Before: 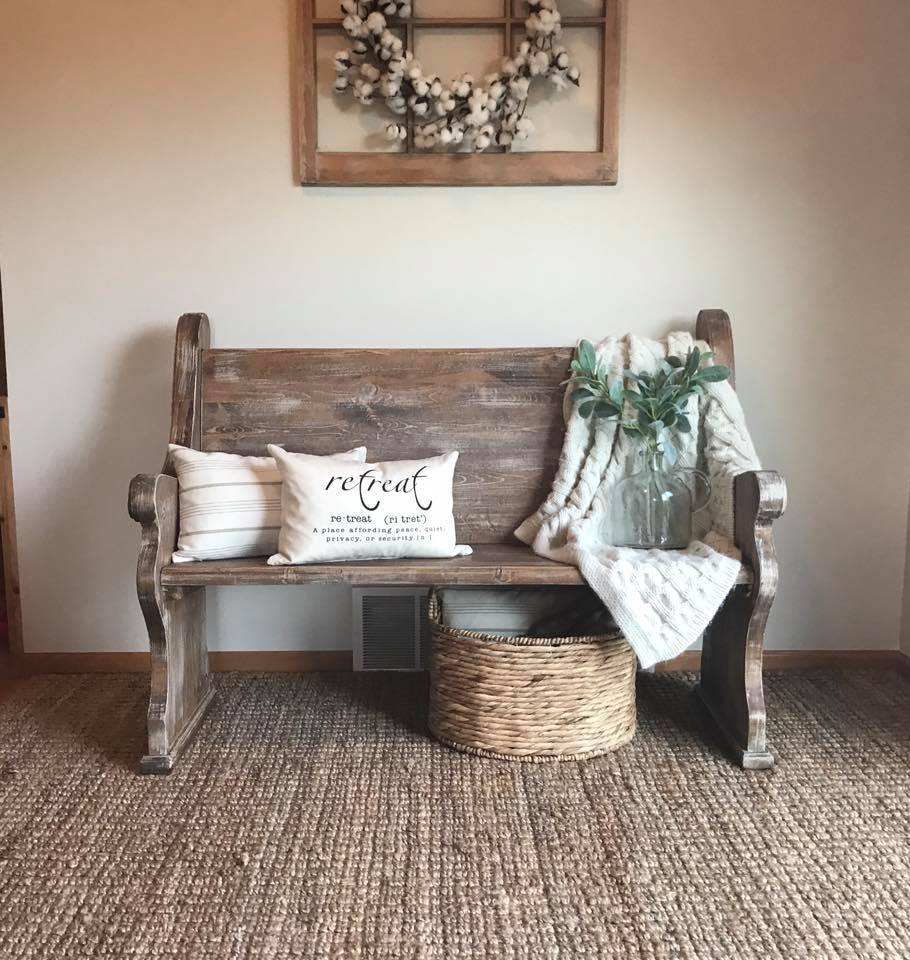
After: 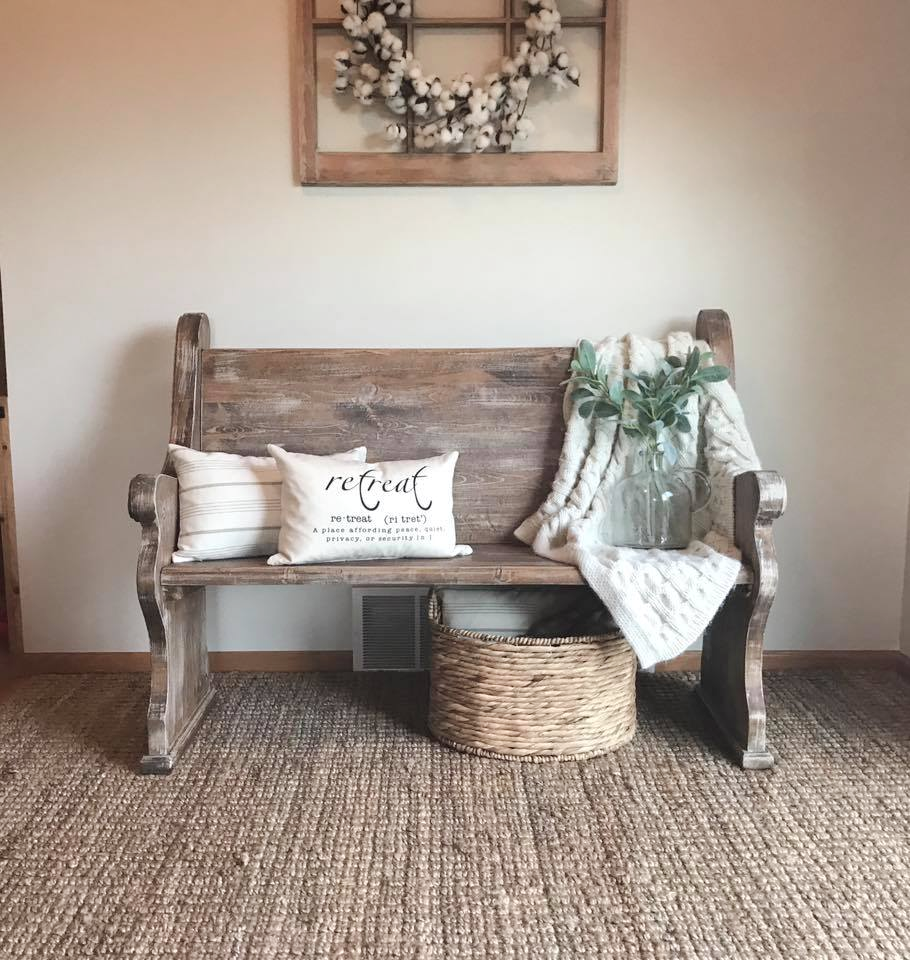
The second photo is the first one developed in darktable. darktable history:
color balance rgb: perceptual saturation grading › global saturation -32.772%, perceptual brilliance grading › mid-tones 10.734%, perceptual brilliance grading › shadows 15.705%, global vibrance 25.288%
